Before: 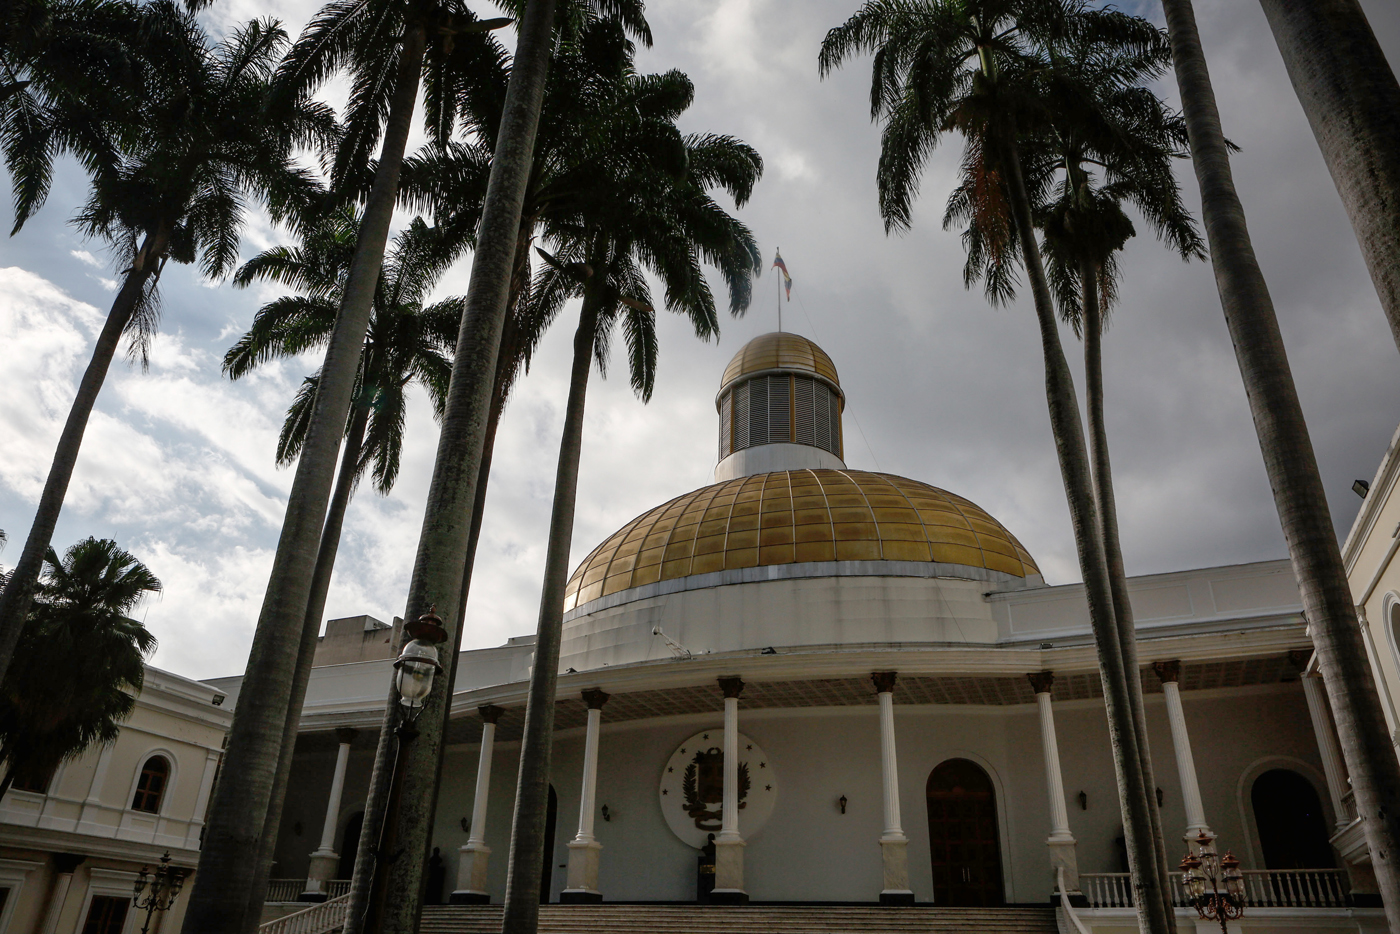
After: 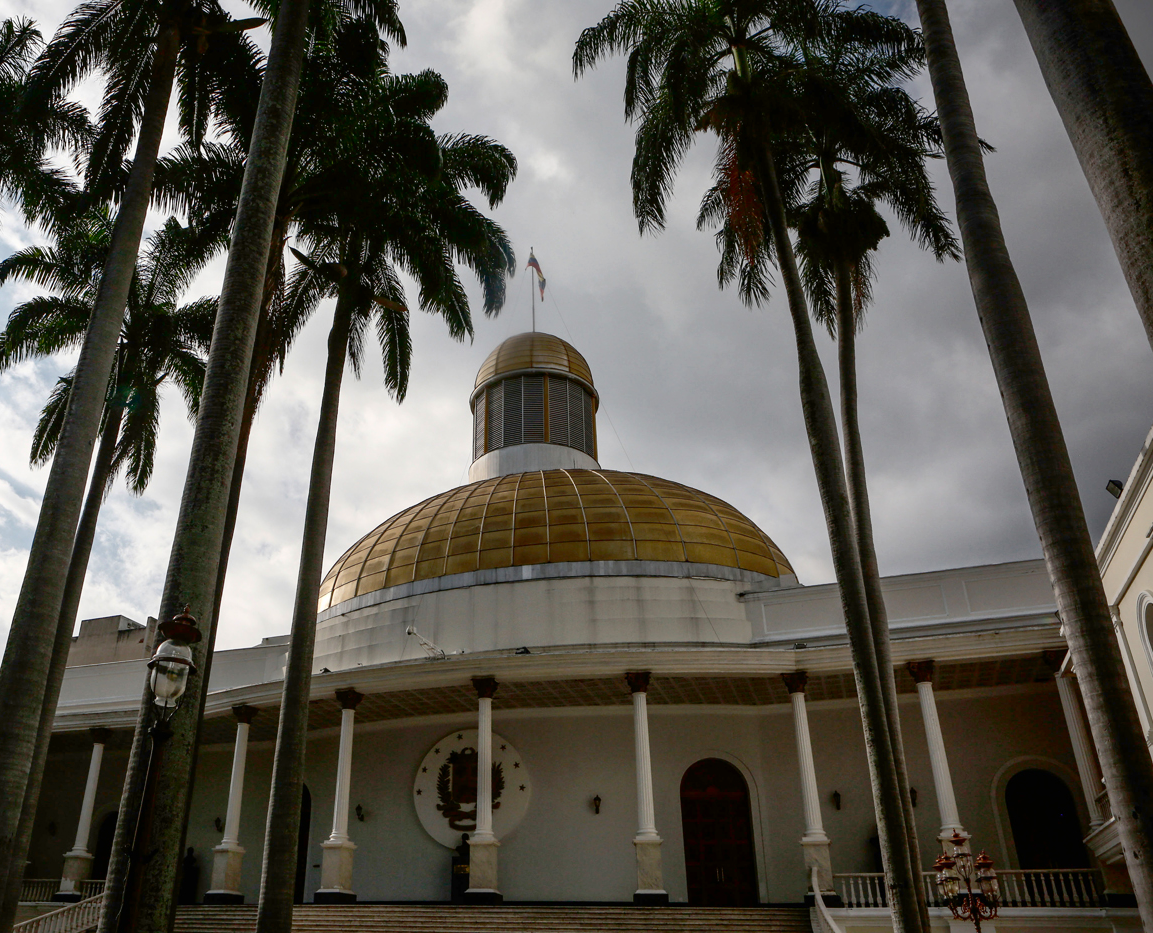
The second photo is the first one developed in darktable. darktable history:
shadows and highlights: on, module defaults
contrast brightness saturation: contrast 0.28
rgb levels: preserve colors max RGB
crop: left 17.582%, bottom 0.031%
